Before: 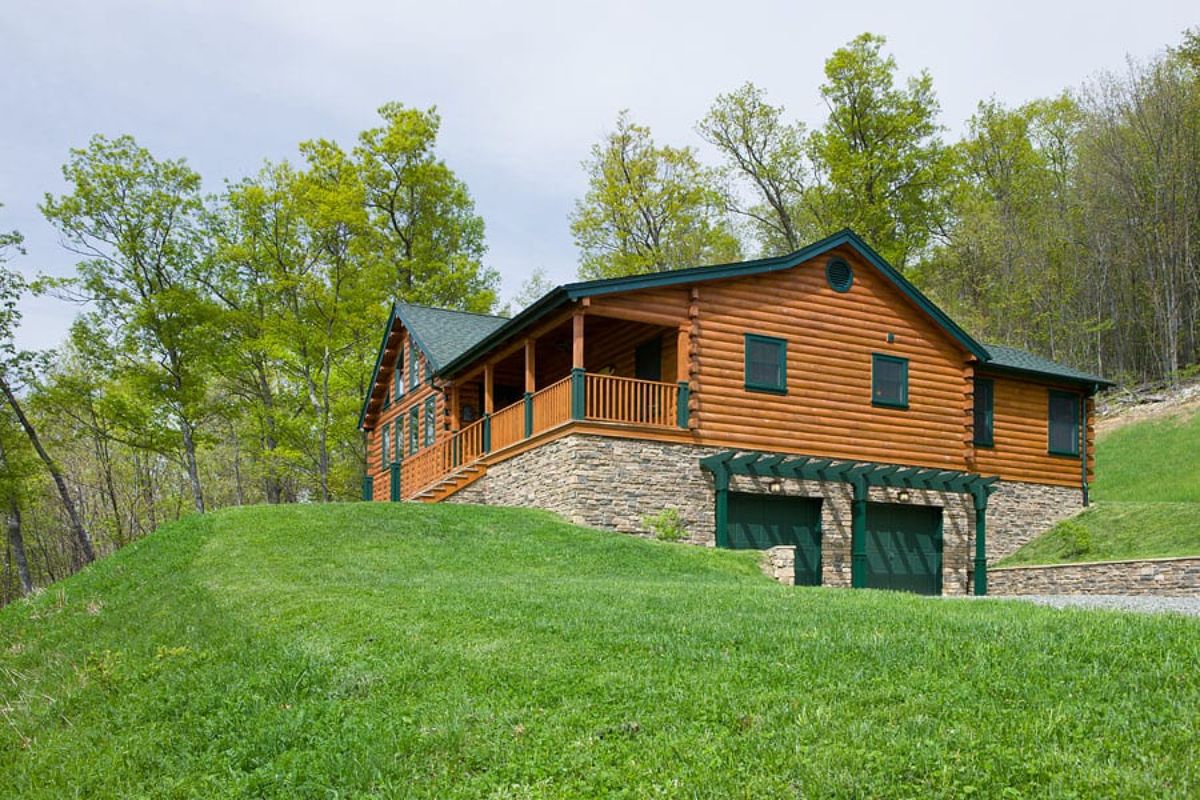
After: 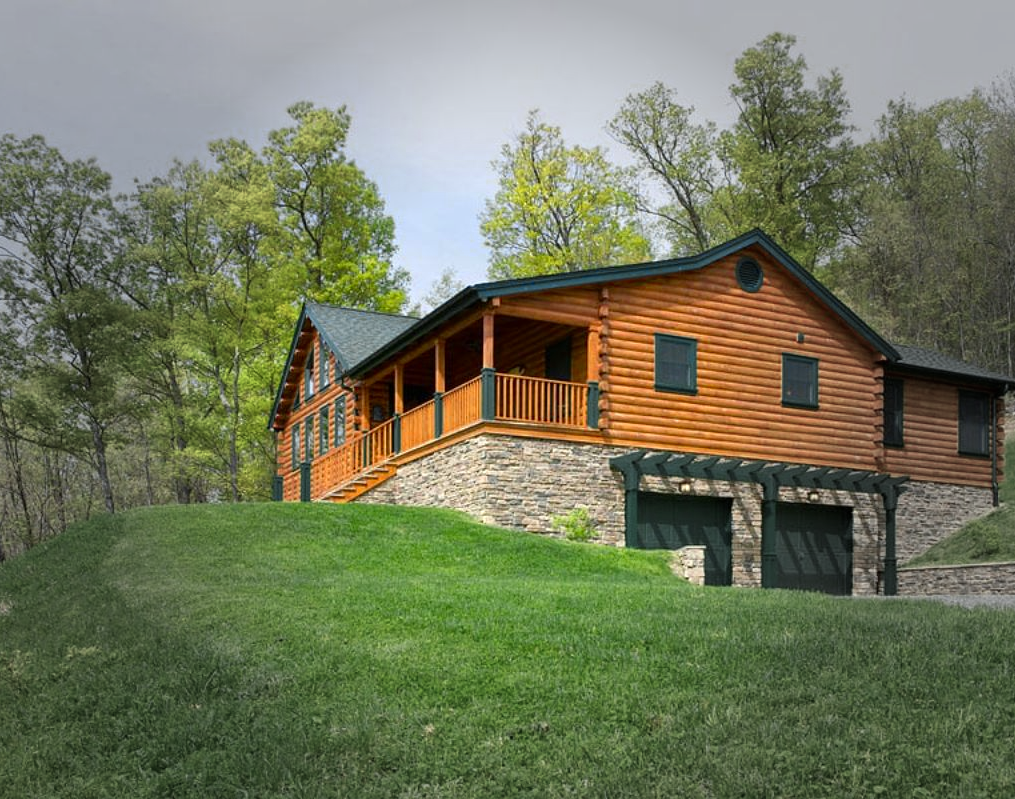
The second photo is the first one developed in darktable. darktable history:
vignetting: fall-off start 39.96%, fall-off radius 40.18%
color zones: curves: ch0 [(0.004, 0.305) (0.261, 0.623) (0.389, 0.399) (0.708, 0.571) (0.947, 0.34)]; ch1 [(0.025, 0.645) (0.229, 0.584) (0.326, 0.551) (0.484, 0.262) (0.757, 0.643)]
crop: left 7.502%, right 7.869%
